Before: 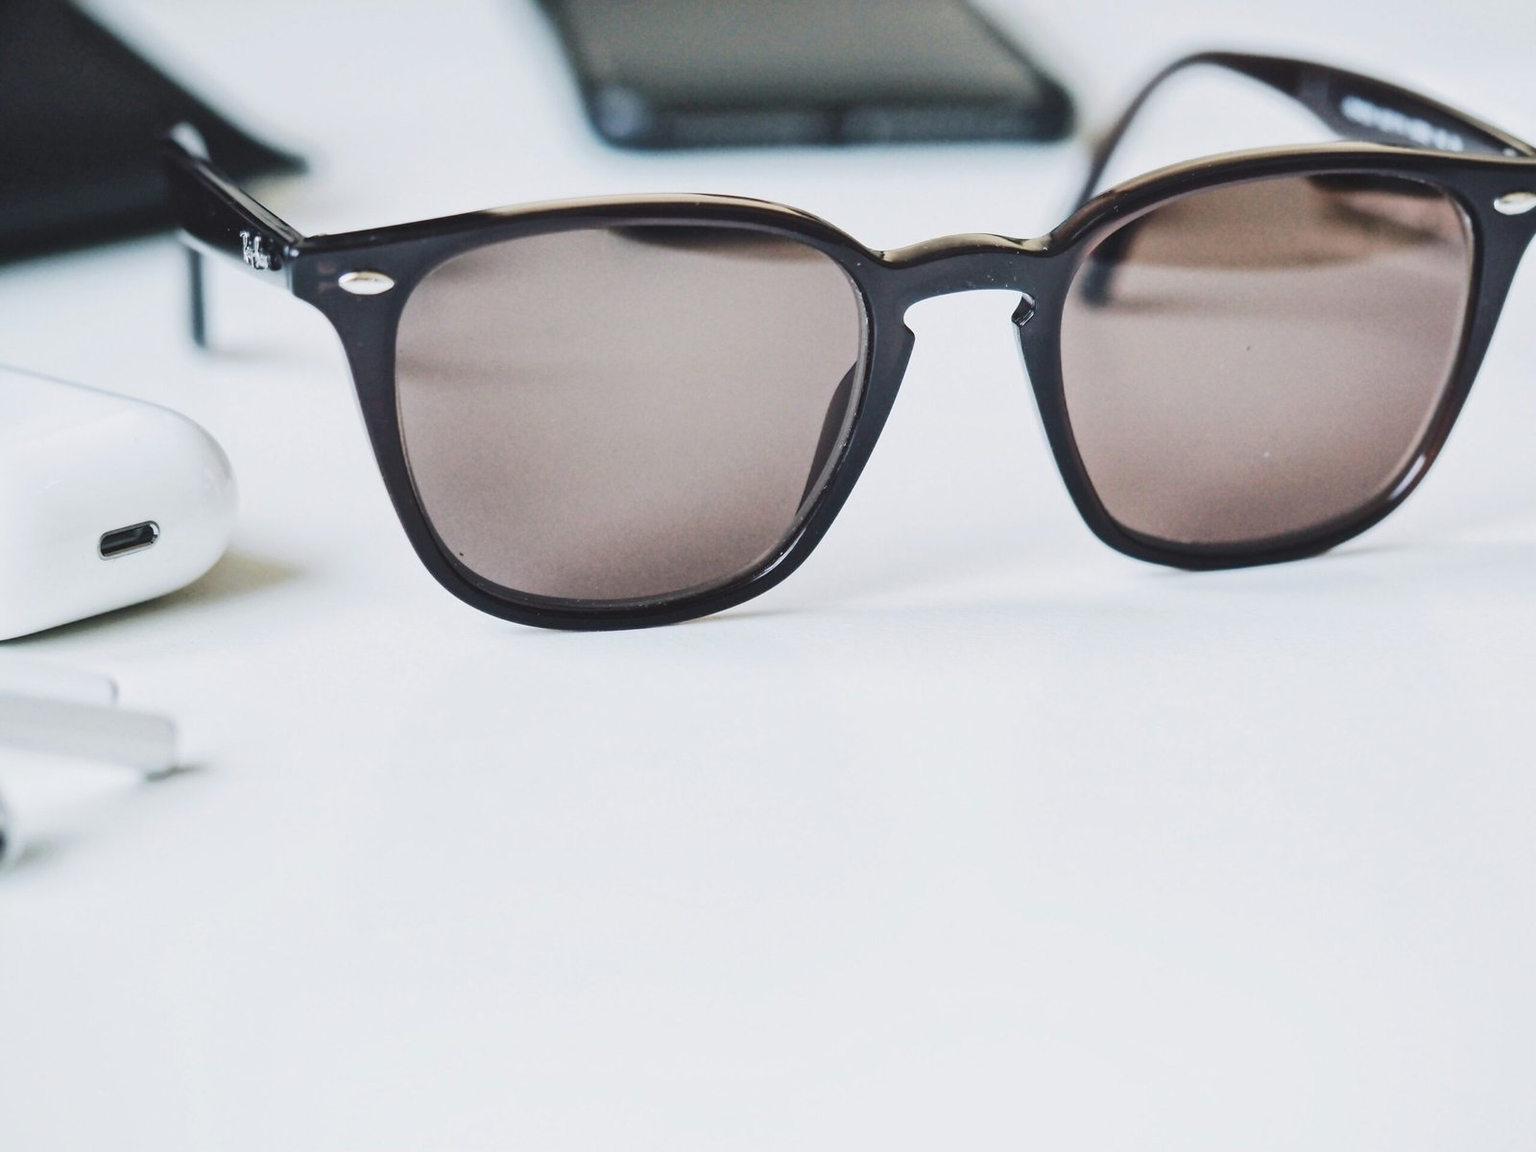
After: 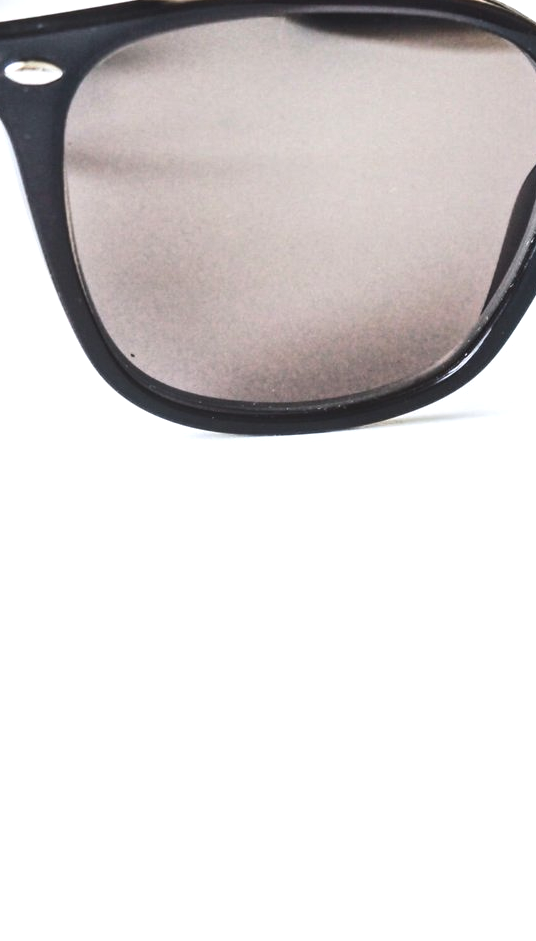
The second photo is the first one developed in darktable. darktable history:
local contrast: detail 117%
tone equalizer: -8 EV -0.75 EV, -7 EV -0.7 EV, -6 EV -0.6 EV, -5 EV -0.4 EV, -3 EV 0.4 EV, -2 EV 0.6 EV, -1 EV 0.7 EV, +0 EV 0.75 EV, edges refinement/feathering 500, mask exposure compensation -1.57 EV, preserve details no
crop and rotate: left 21.77%, top 18.528%, right 44.676%, bottom 2.997%
